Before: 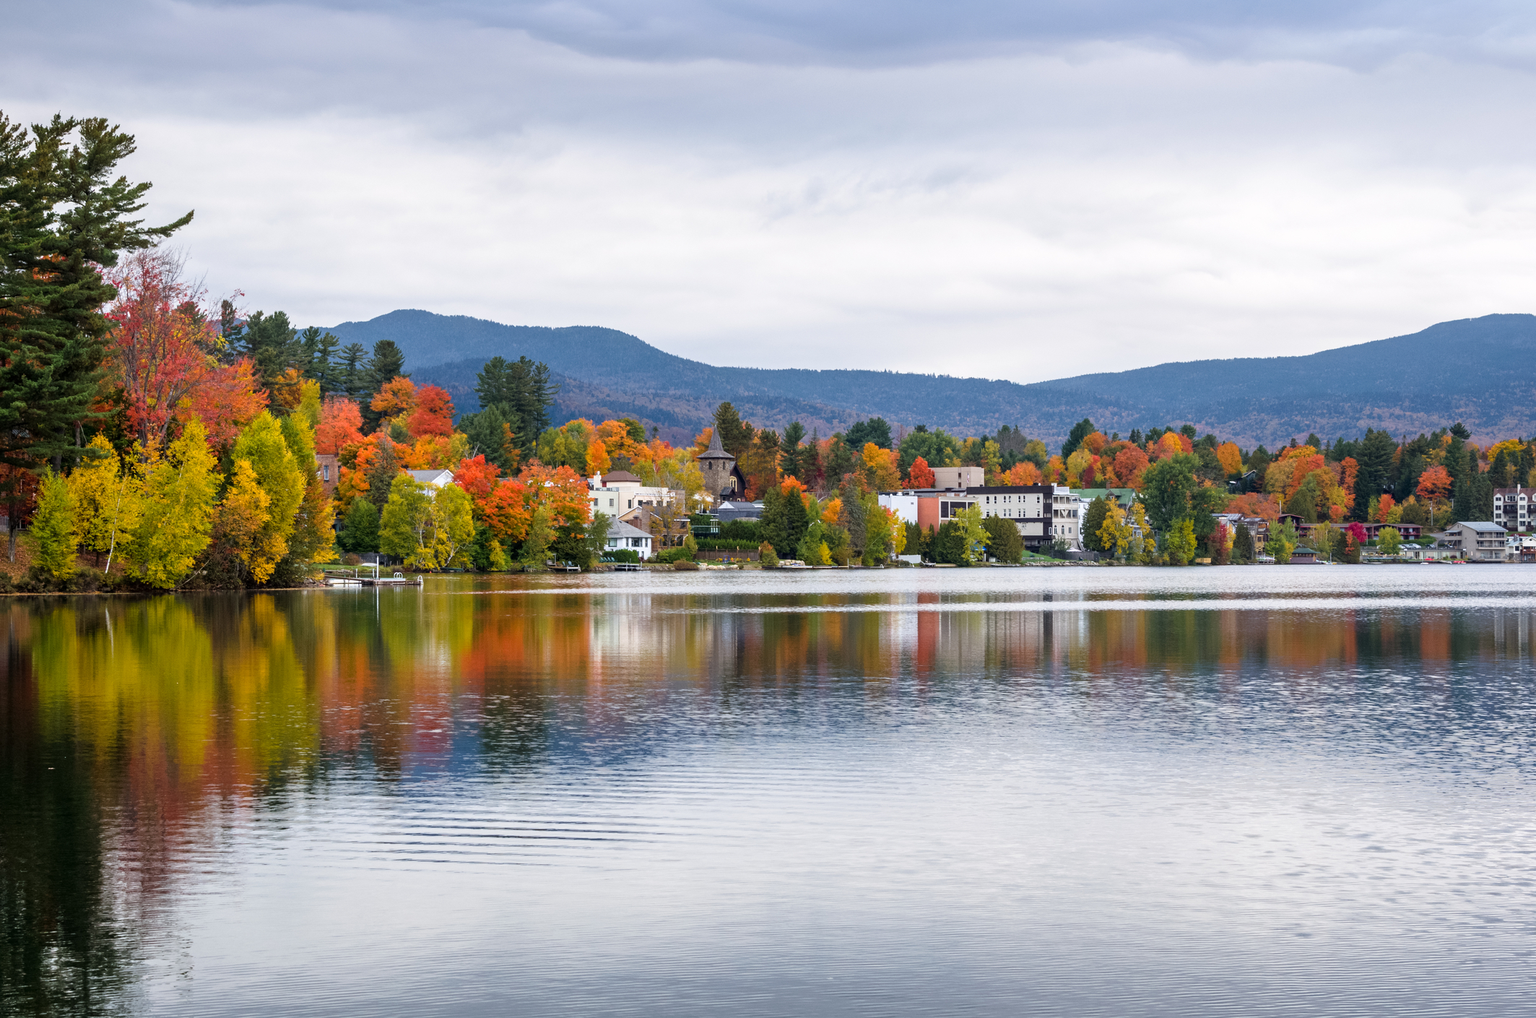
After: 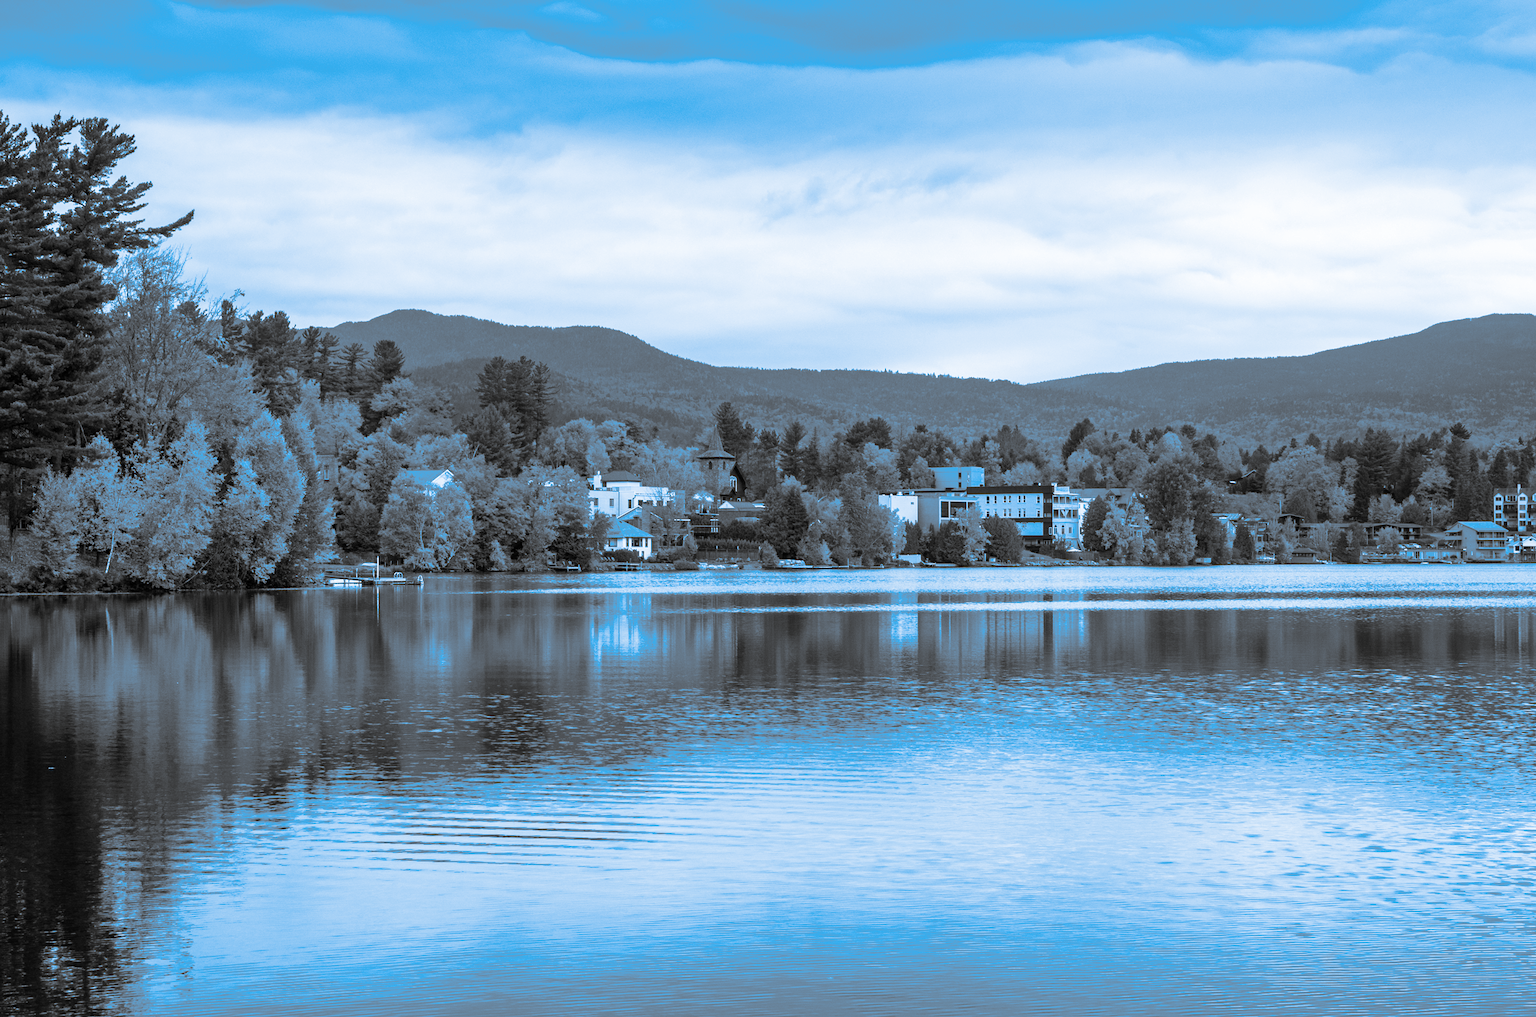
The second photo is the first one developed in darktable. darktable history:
monochrome: on, module defaults
split-toning: shadows › hue 220°, shadows › saturation 0.64, highlights › hue 220°, highlights › saturation 0.64, balance 0, compress 5.22%
